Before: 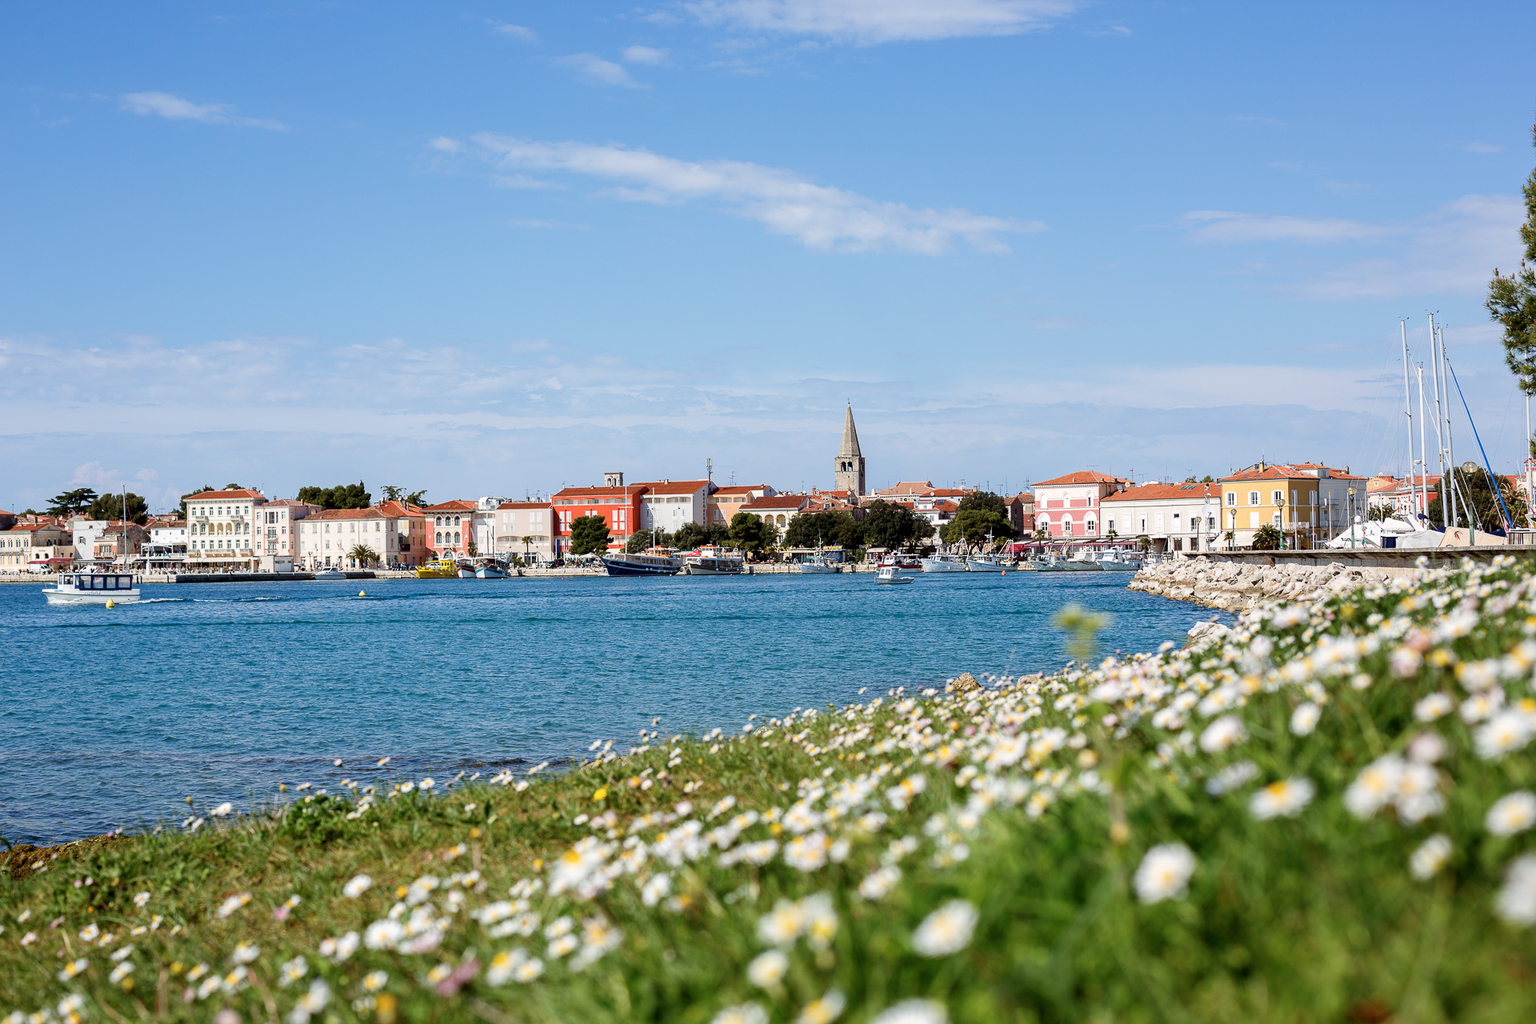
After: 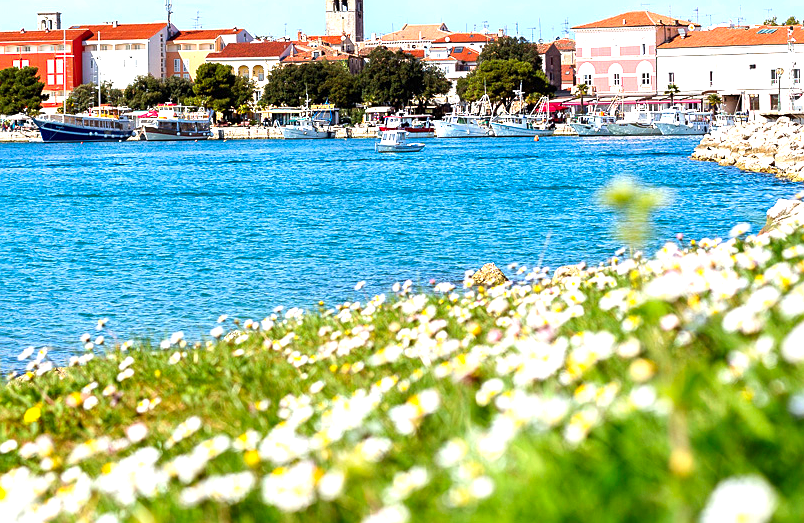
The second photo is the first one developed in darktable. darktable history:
color correction: highlights b* -0.021, saturation 1.34
exposure: black level correction 0, exposure 1 EV, compensate exposure bias true, compensate highlight preservation false
crop: left 37.443%, top 45.22%, right 20.637%, bottom 13.849%
sharpen: amount 0.218
